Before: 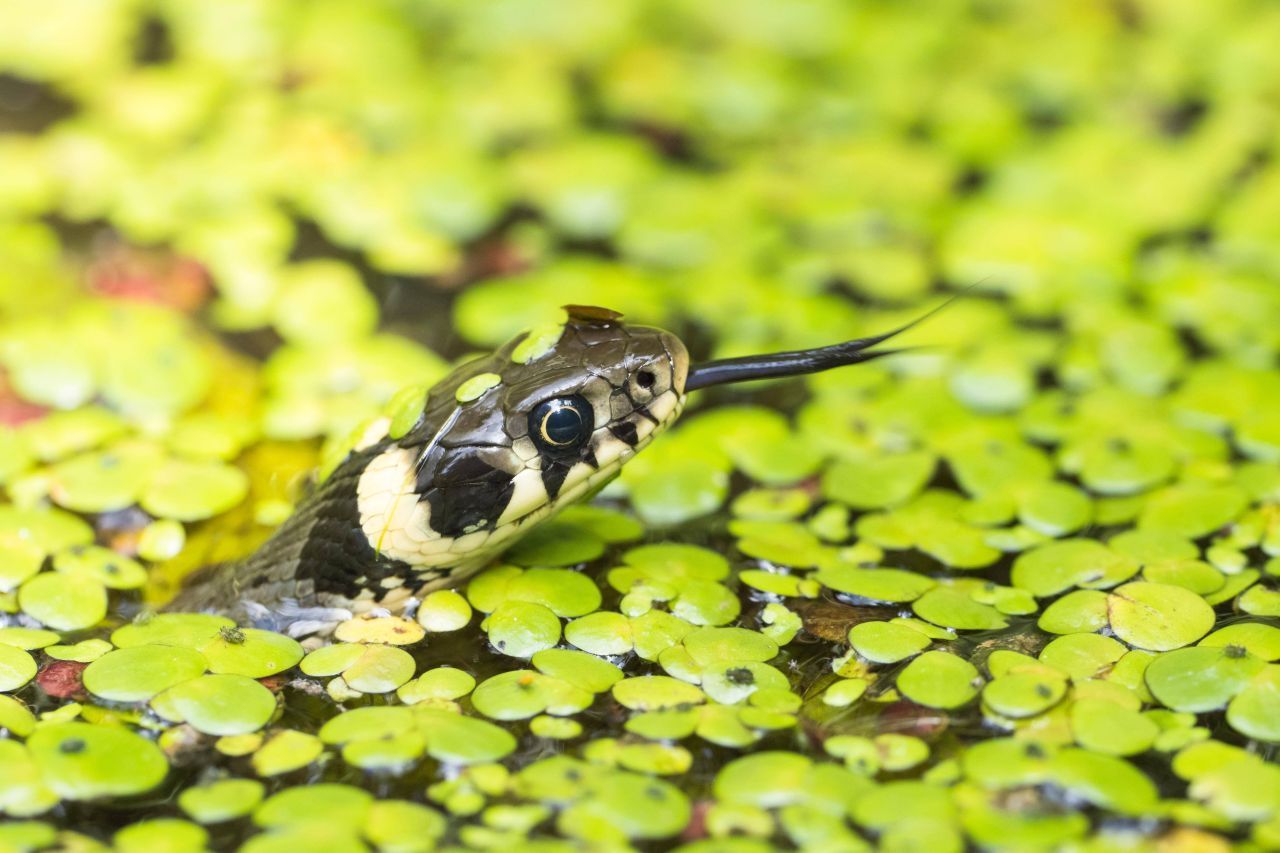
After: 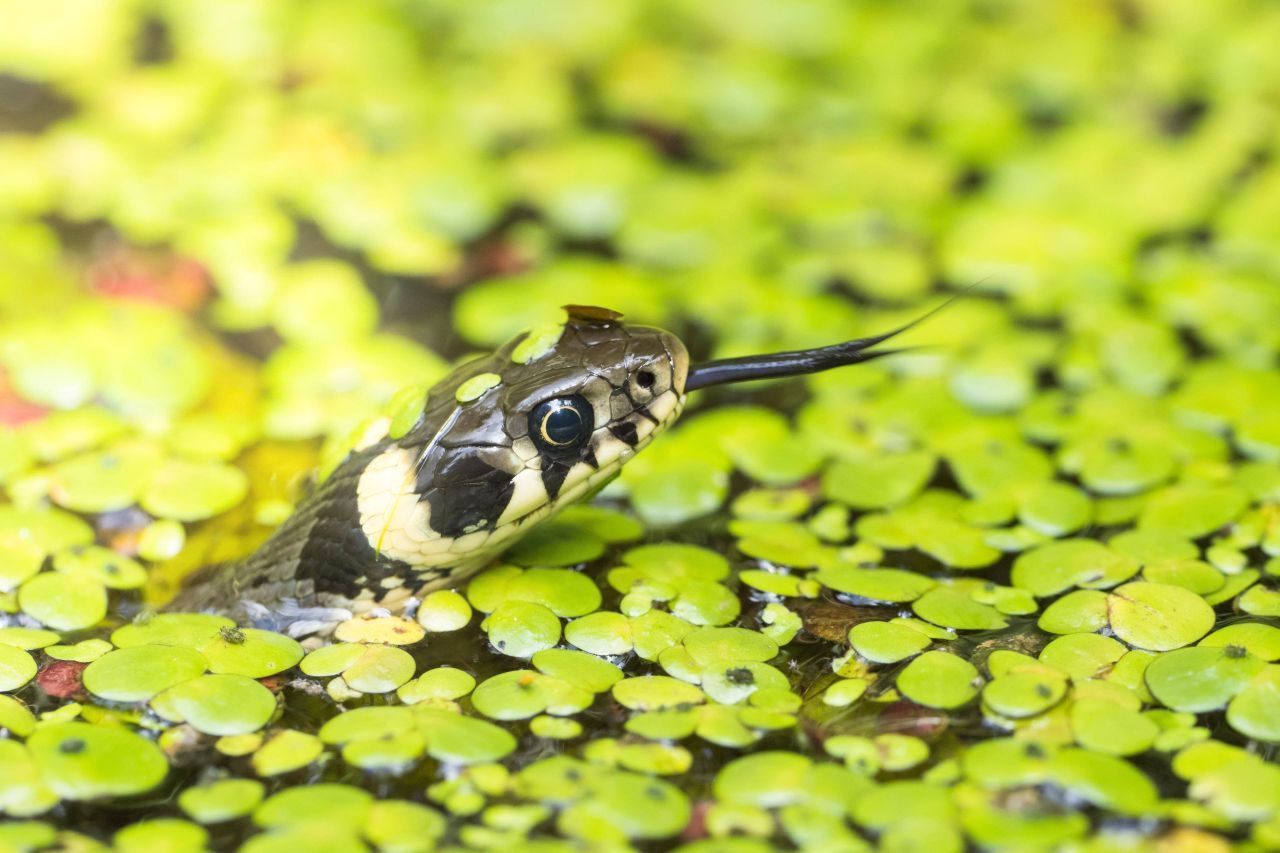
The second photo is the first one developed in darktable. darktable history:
bloom: size 9%, threshold 100%, strength 7%
